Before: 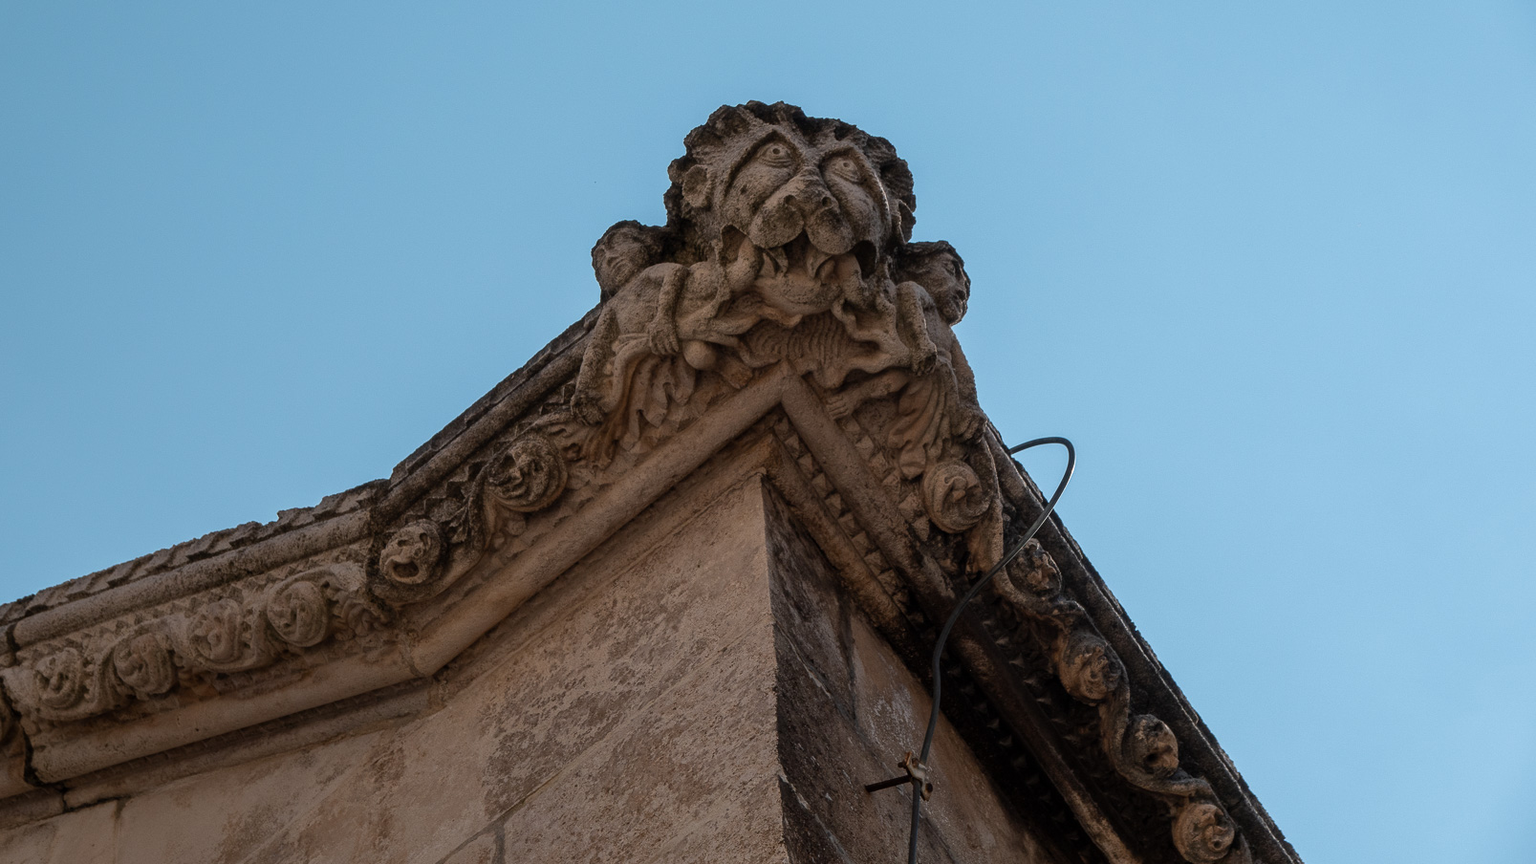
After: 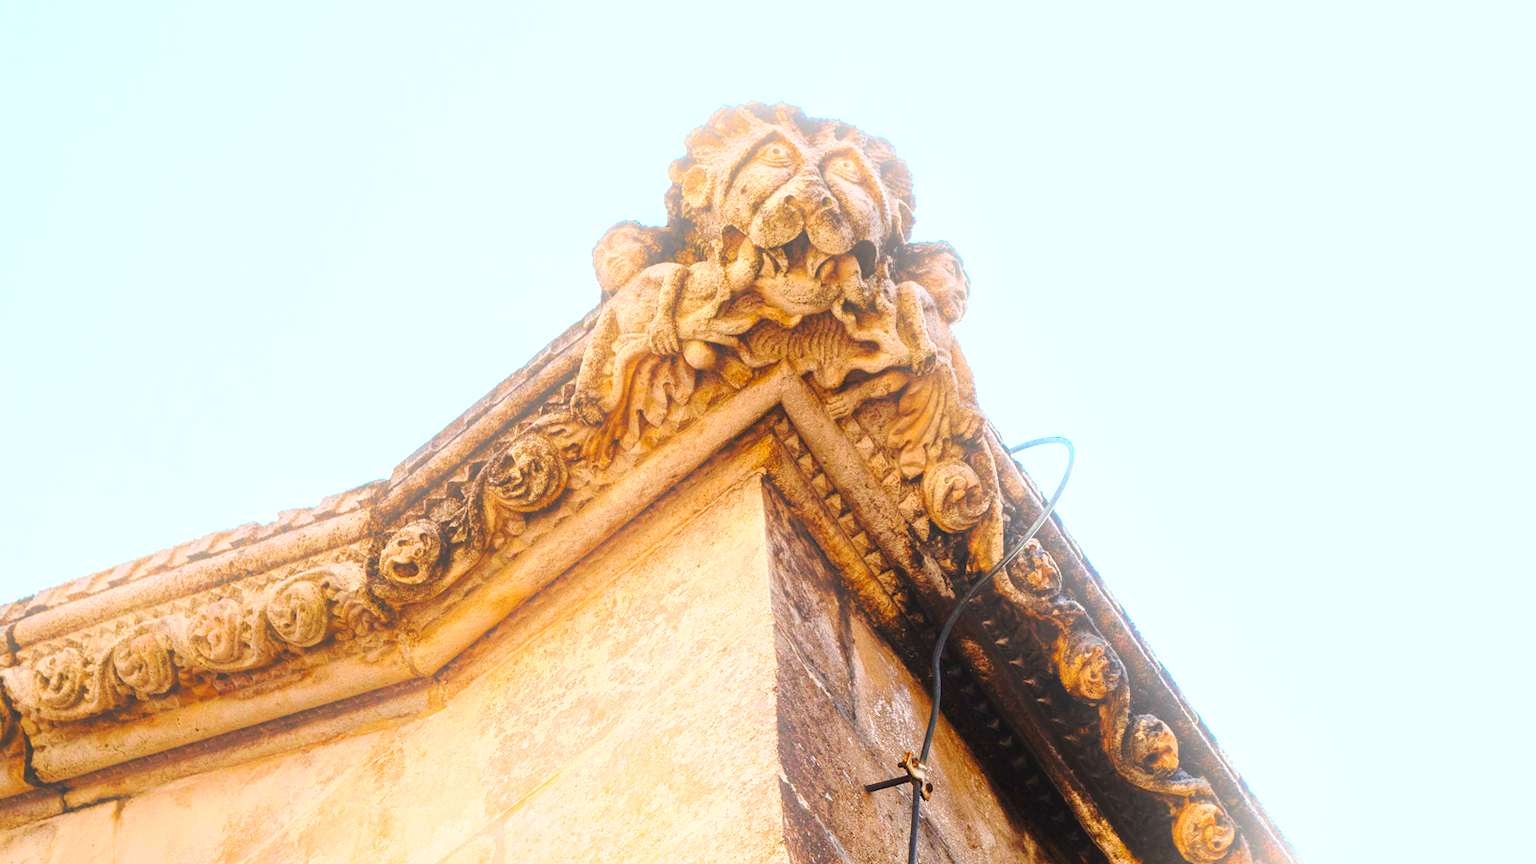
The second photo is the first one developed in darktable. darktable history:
bloom: on, module defaults
exposure: black level correction 0, exposure 1.1 EV, compensate exposure bias true, compensate highlight preservation false
color balance rgb: linear chroma grading › global chroma 20%, perceptual saturation grading › global saturation 25%, perceptual brilliance grading › global brilliance 20%, global vibrance 20%
base curve: curves: ch0 [(0, 0) (0.036, 0.037) (0.121, 0.228) (0.46, 0.76) (0.859, 0.983) (1, 1)], preserve colors none
